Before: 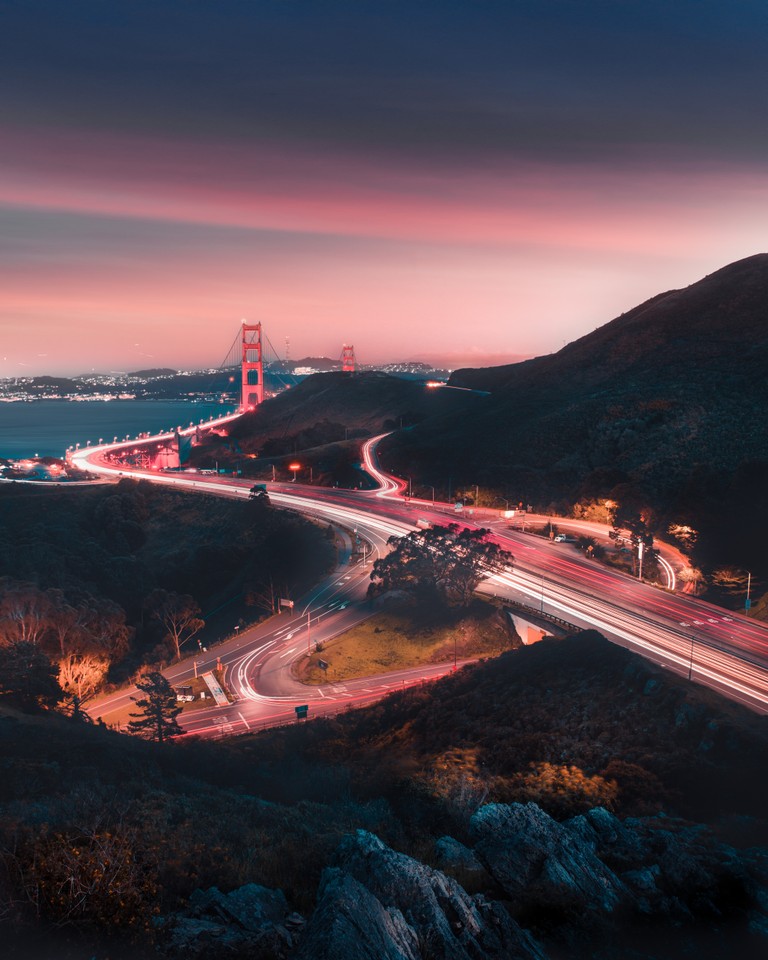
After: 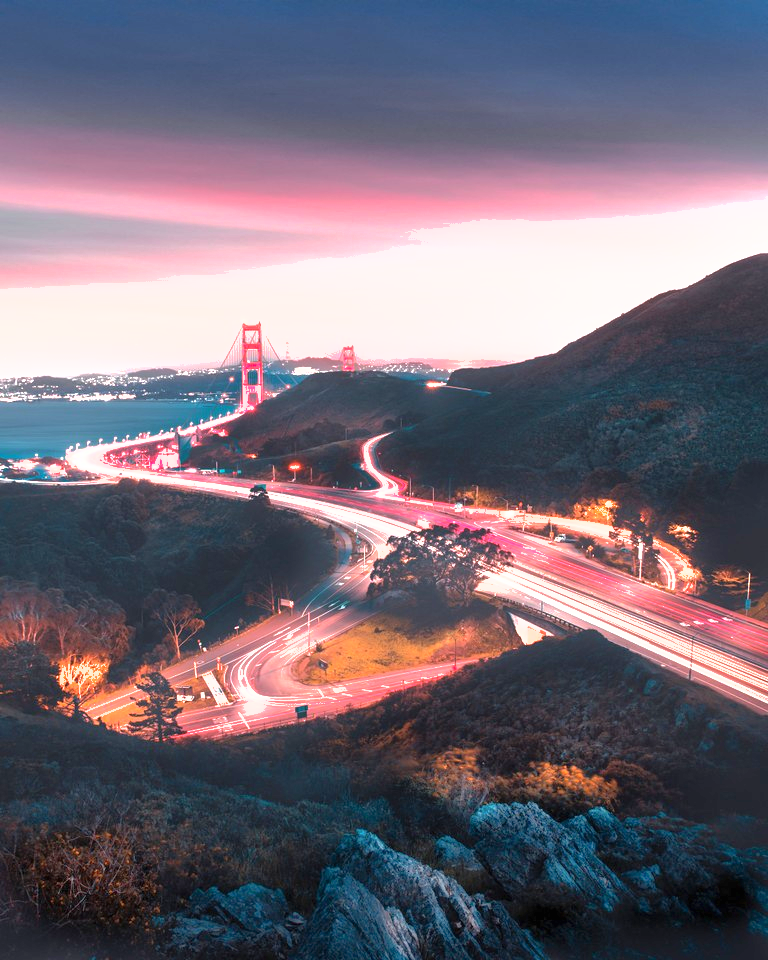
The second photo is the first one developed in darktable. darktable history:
shadows and highlights: on, module defaults
exposure: black level correction 0, exposure 1.175 EV, compensate exposure bias true, compensate highlight preservation false
tone equalizer: -8 EV -0.412 EV, -7 EV -0.385 EV, -6 EV -0.302 EV, -5 EV -0.213 EV, -3 EV 0.207 EV, -2 EV 0.33 EV, -1 EV 0.406 EV, +0 EV 0.408 EV, edges refinement/feathering 500, mask exposure compensation -1.57 EV, preserve details no
